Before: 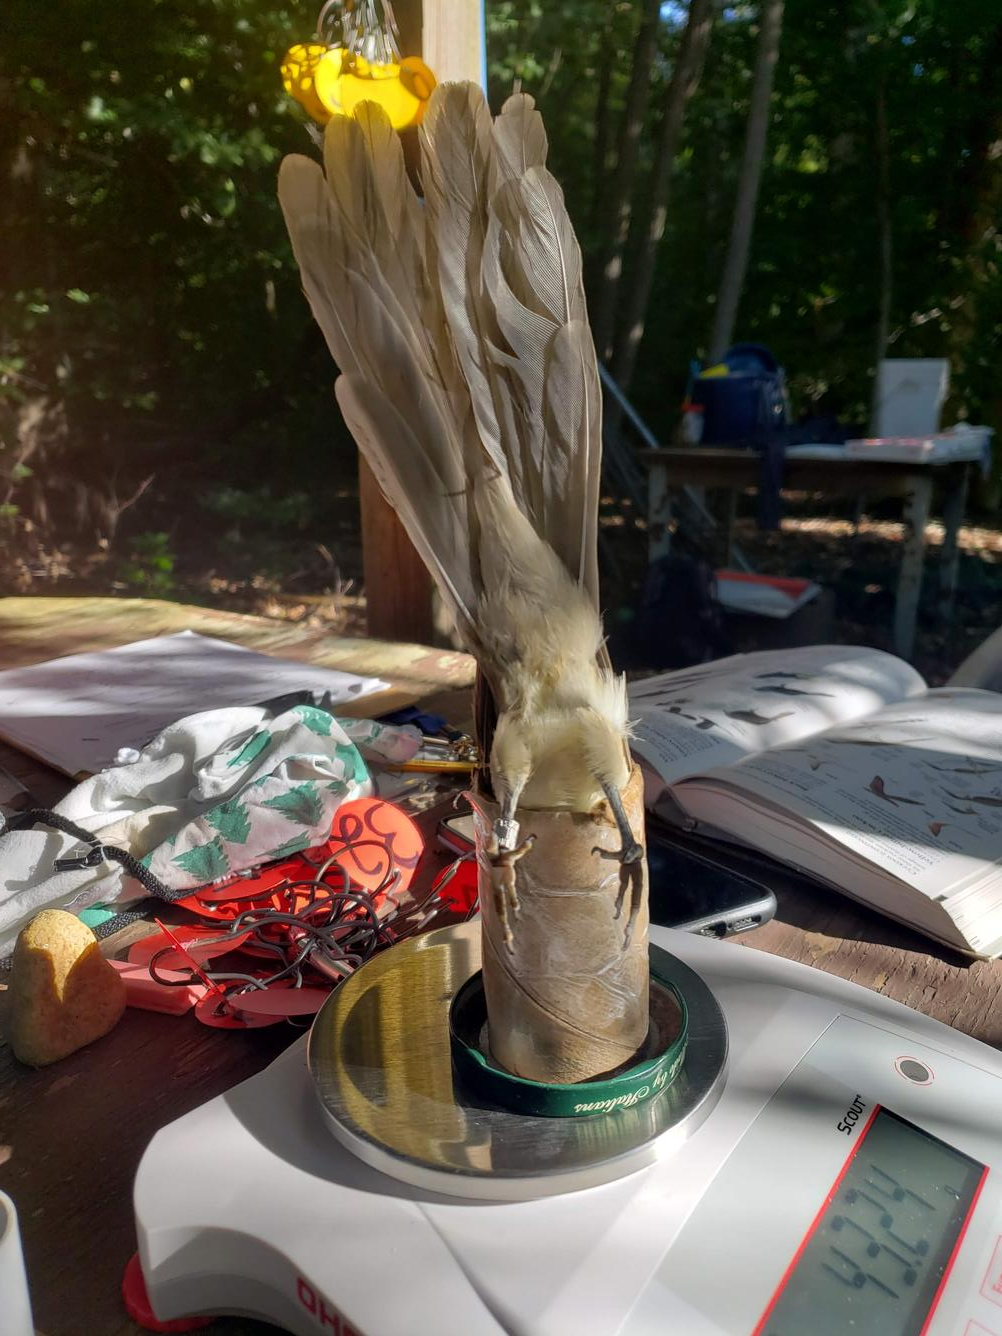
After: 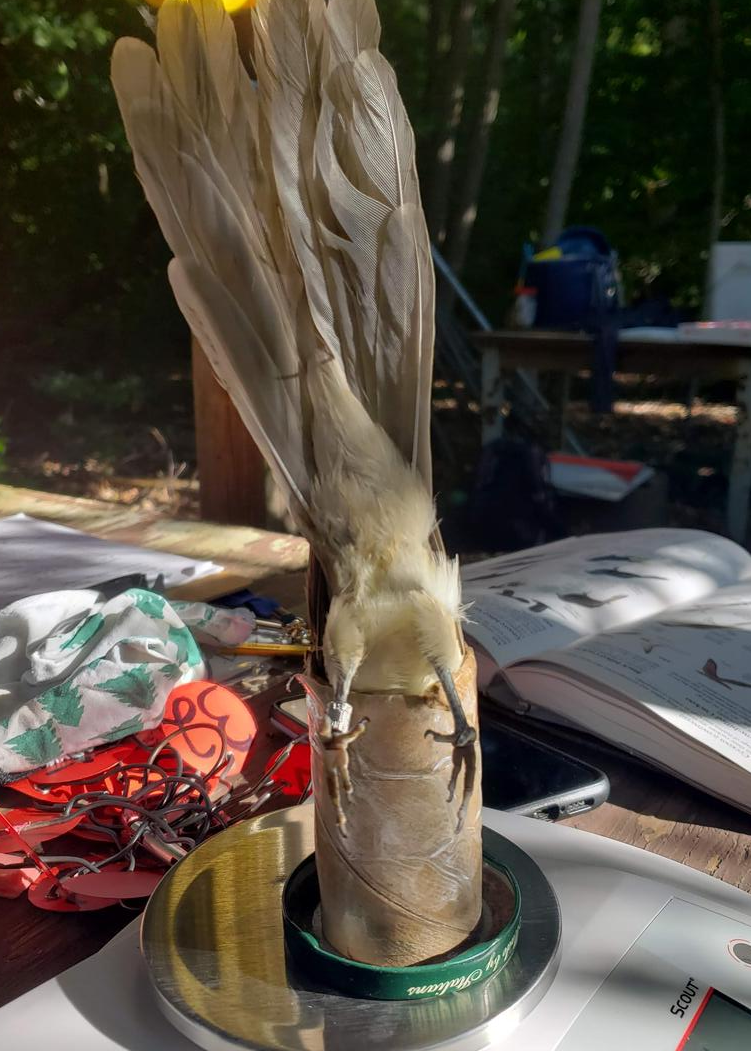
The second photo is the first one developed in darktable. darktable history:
levels: levels [0, 0.499, 1]
crop: left 16.741%, top 8.8%, right 8.236%, bottom 12.472%
